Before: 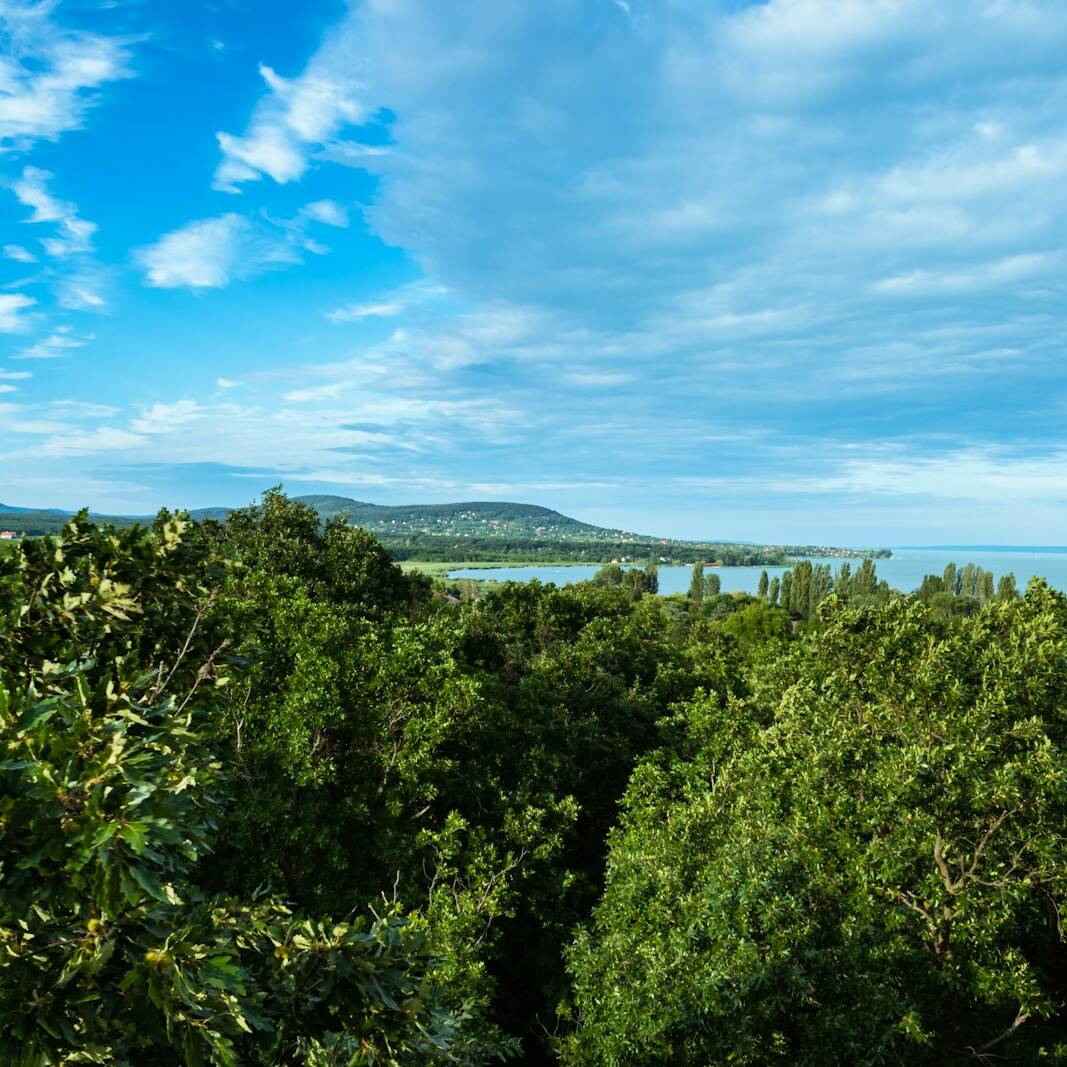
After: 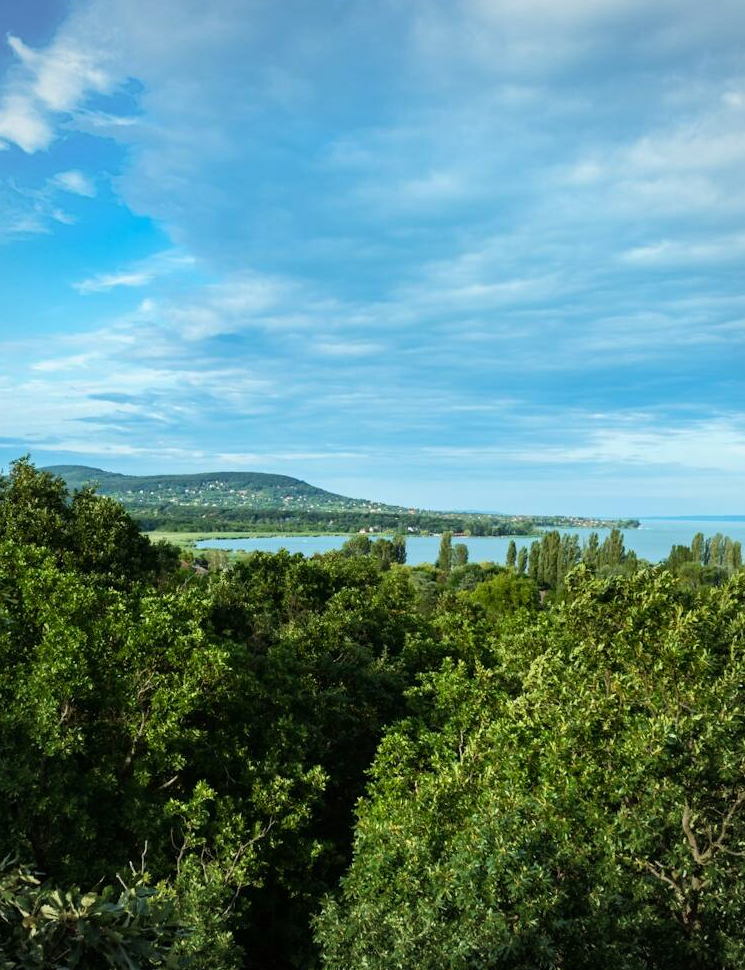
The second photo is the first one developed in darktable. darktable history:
vignetting: fall-off start 75.44%, brightness -0.193, saturation -0.307, width/height ratio 1.078
crop and rotate: left 23.701%, top 2.891%, right 6.477%, bottom 6.163%
